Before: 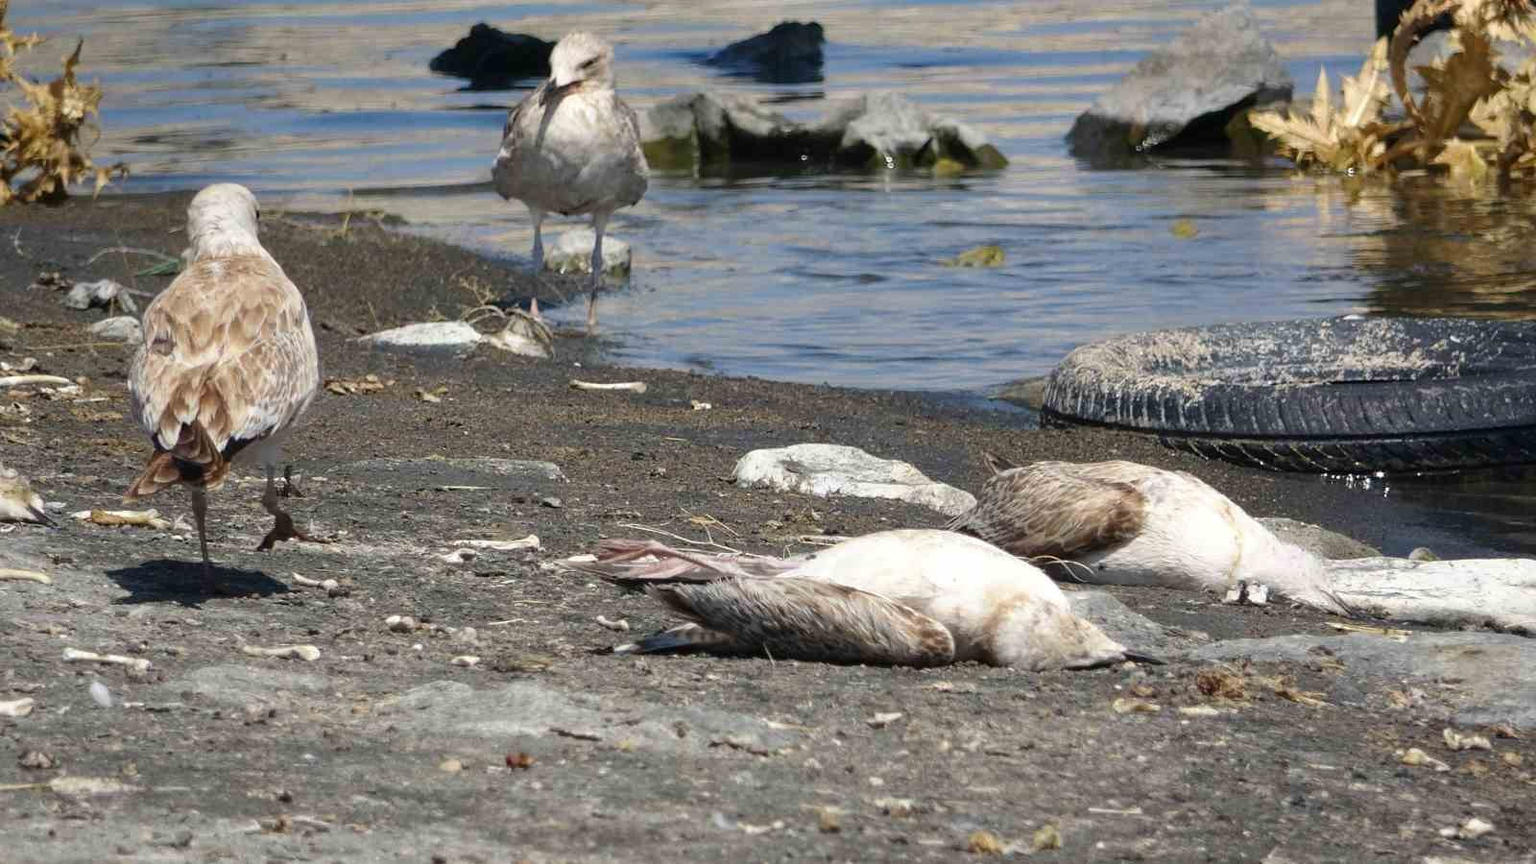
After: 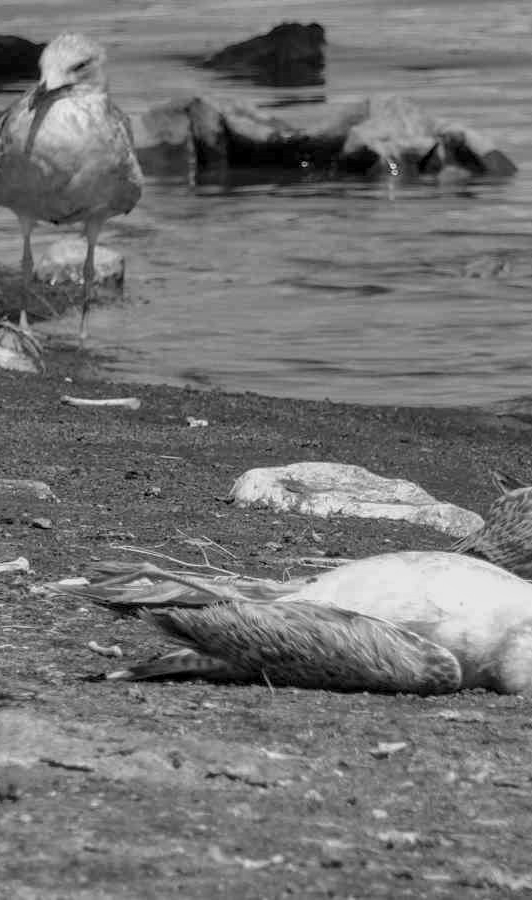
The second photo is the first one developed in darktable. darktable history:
local contrast: on, module defaults
monochrome: a -6.99, b 35.61, size 1.4
crop: left 33.36%, right 33.36%
tone equalizer: -8 EV 0.25 EV, -7 EV 0.417 EV, -6 EV 0.417 EV, -5 EV 0.25 EV, -3 EV -0.25 EV, -2 EV -0.417 EV, -1 EV -0.417 EV, +0 EV -0.25 EV, edges refinement/feathering 500, mask exposure compensation -1.57 EV, preserve details guided filter
